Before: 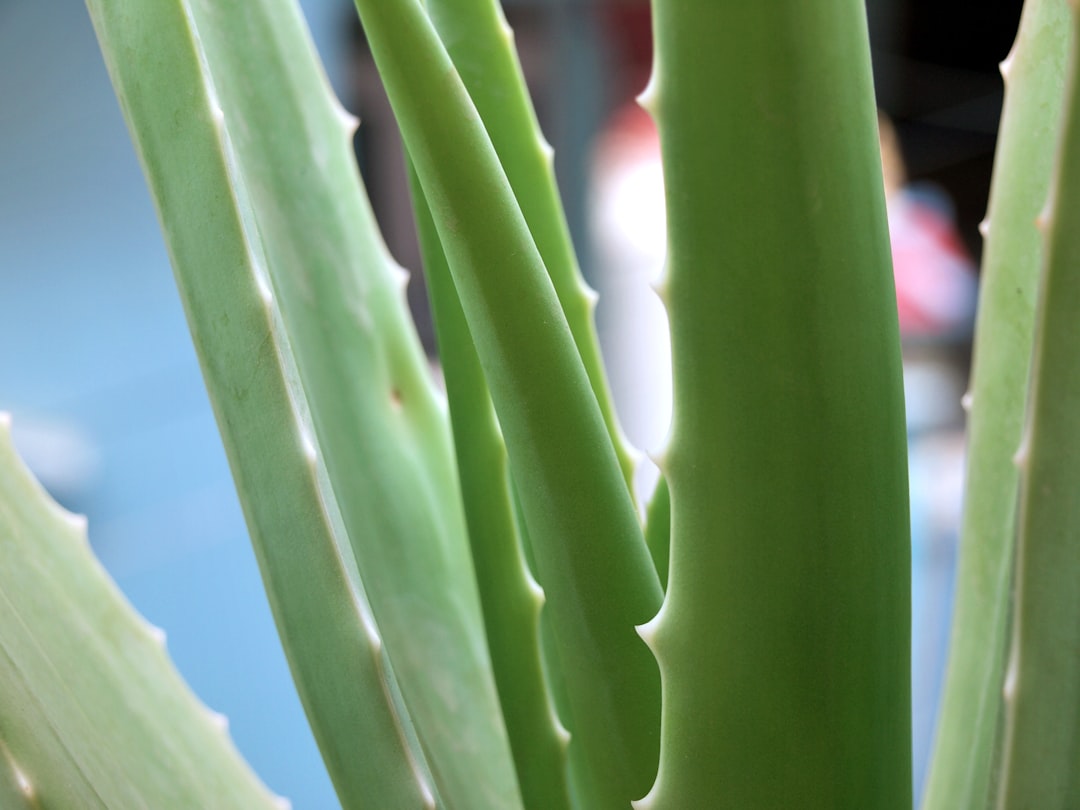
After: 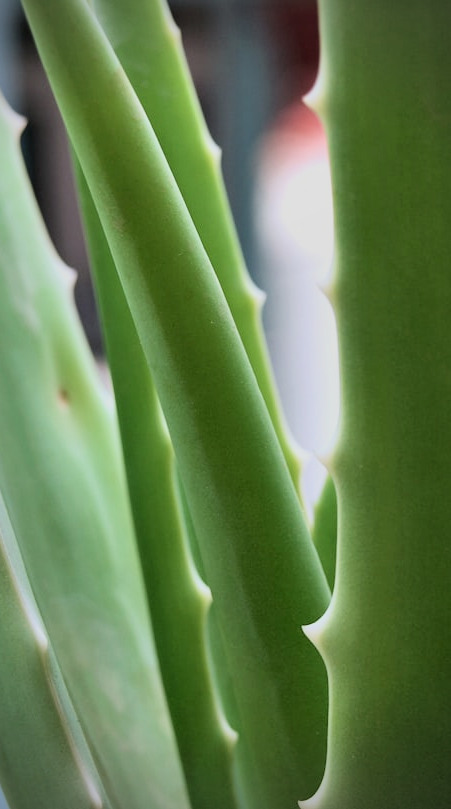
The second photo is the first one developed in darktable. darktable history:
local contrast: mode bilateral grid, contrast 24, coarseness 60, detail 151%, midtone range 0.2
crop: left 30.858%, right 27.356%
filmic rgb: black relative exposure -7.08 EV, white relative exposure 5.38 EV, hardness 3.02, color science v6 (2022)
vignetting: on, module defaults
